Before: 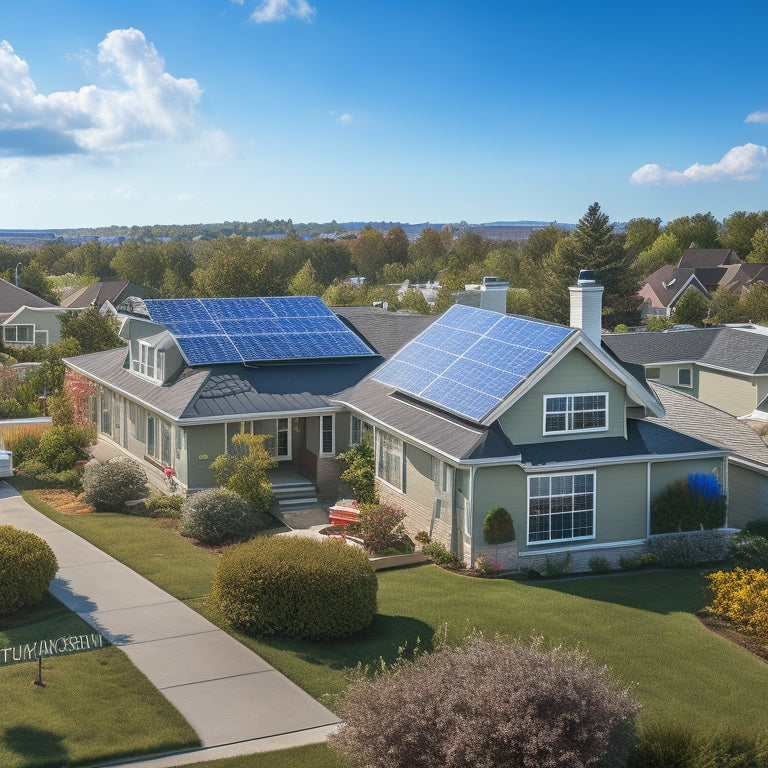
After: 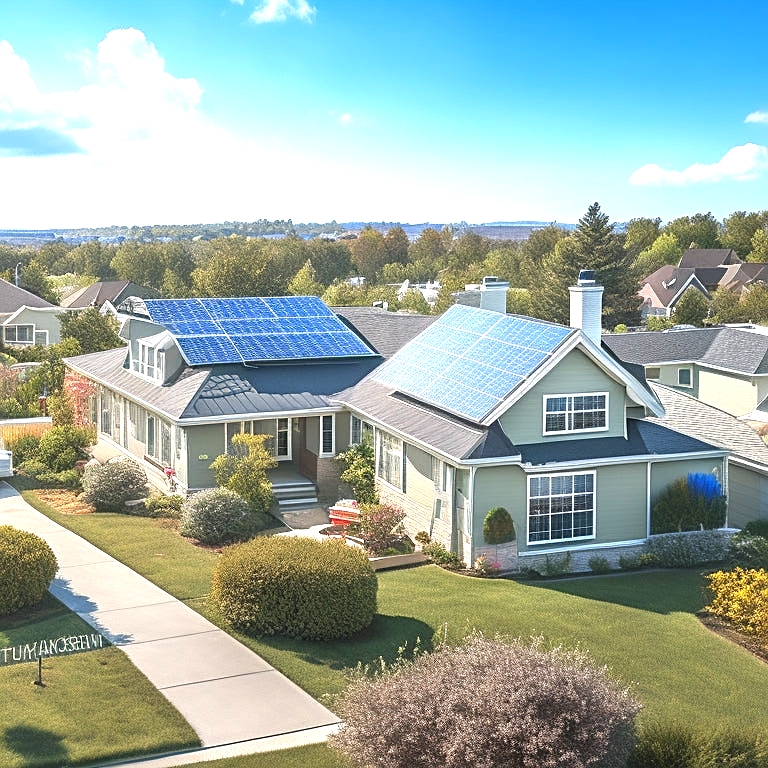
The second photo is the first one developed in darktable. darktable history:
sharpen: on, module defaults
exposure: black level correction 0, exposure 1.104 EV, compensate highlight preservation false
